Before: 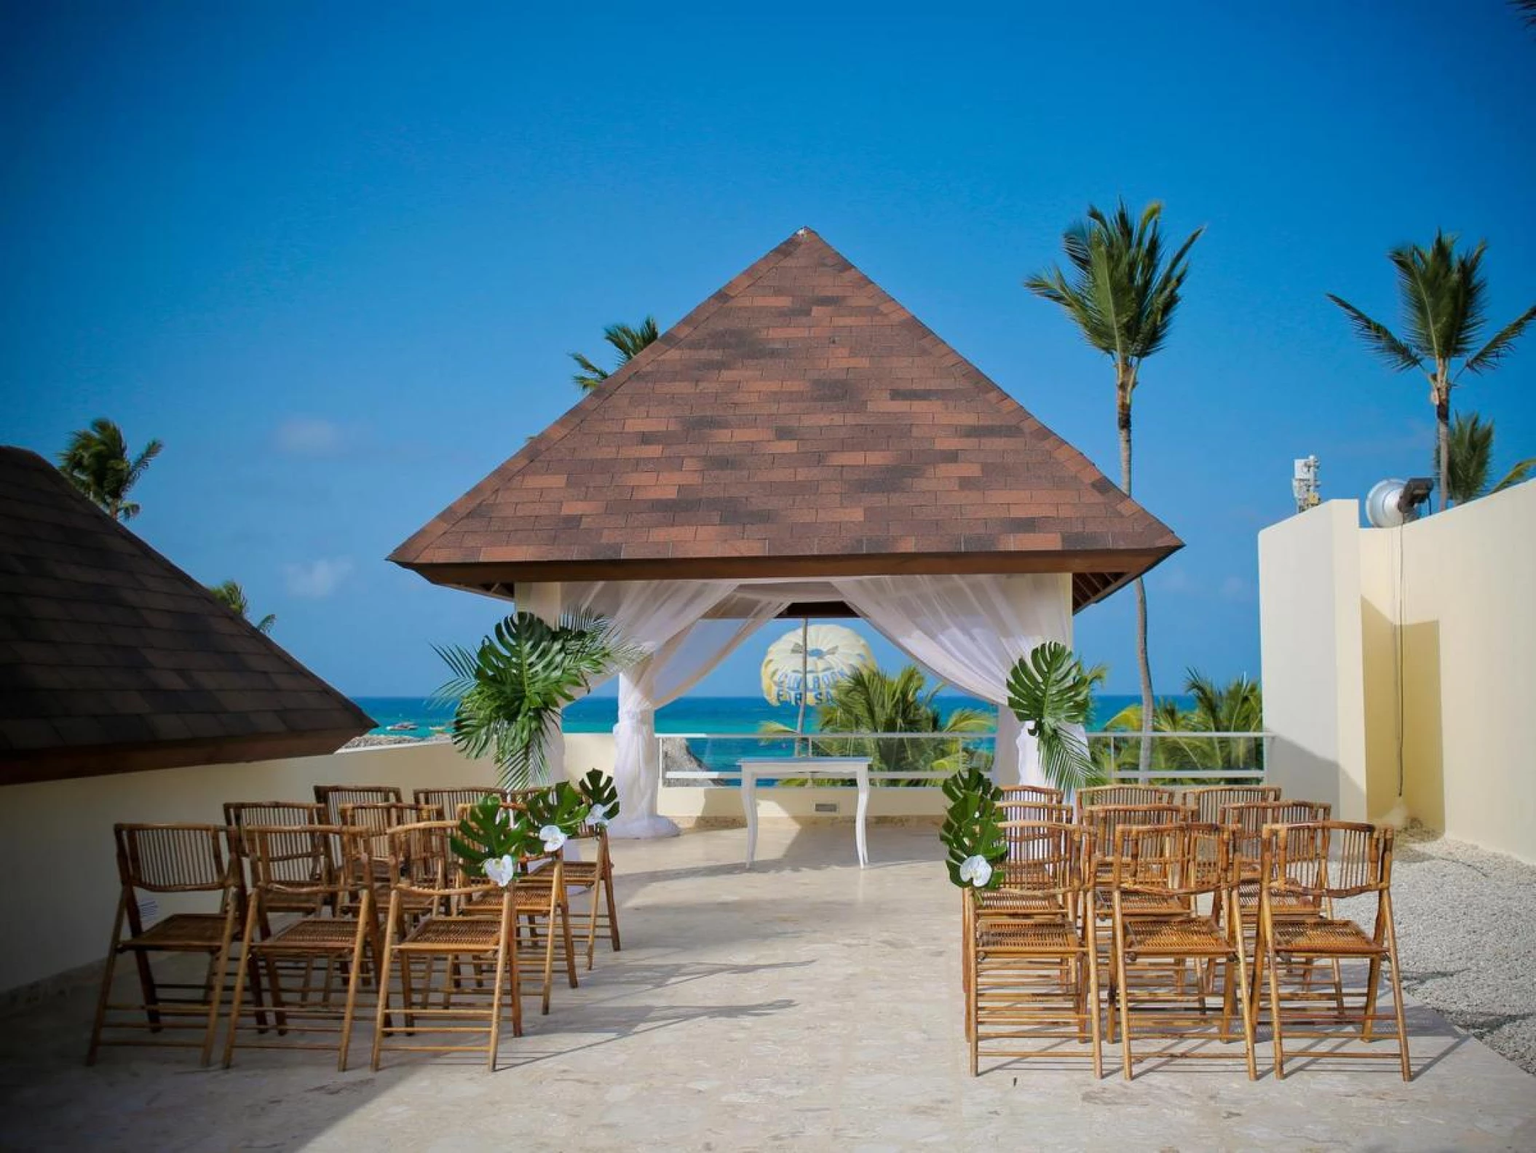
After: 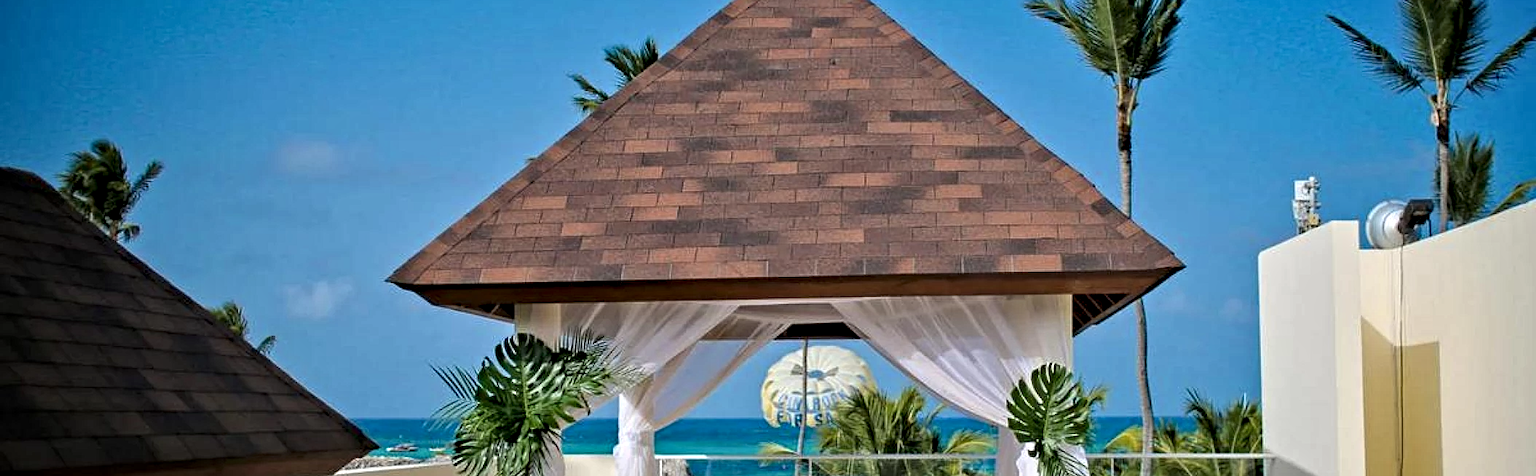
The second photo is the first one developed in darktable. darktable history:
contrast equalizer: y [[0.5, 0.542, 0.583, 0.625, 0.667, 0.708], [0.5 ×6], [0.5 ×6], [0 ×6], [0 ×6]]
crop and rotate: top 24.192%, bottom 34.469%
